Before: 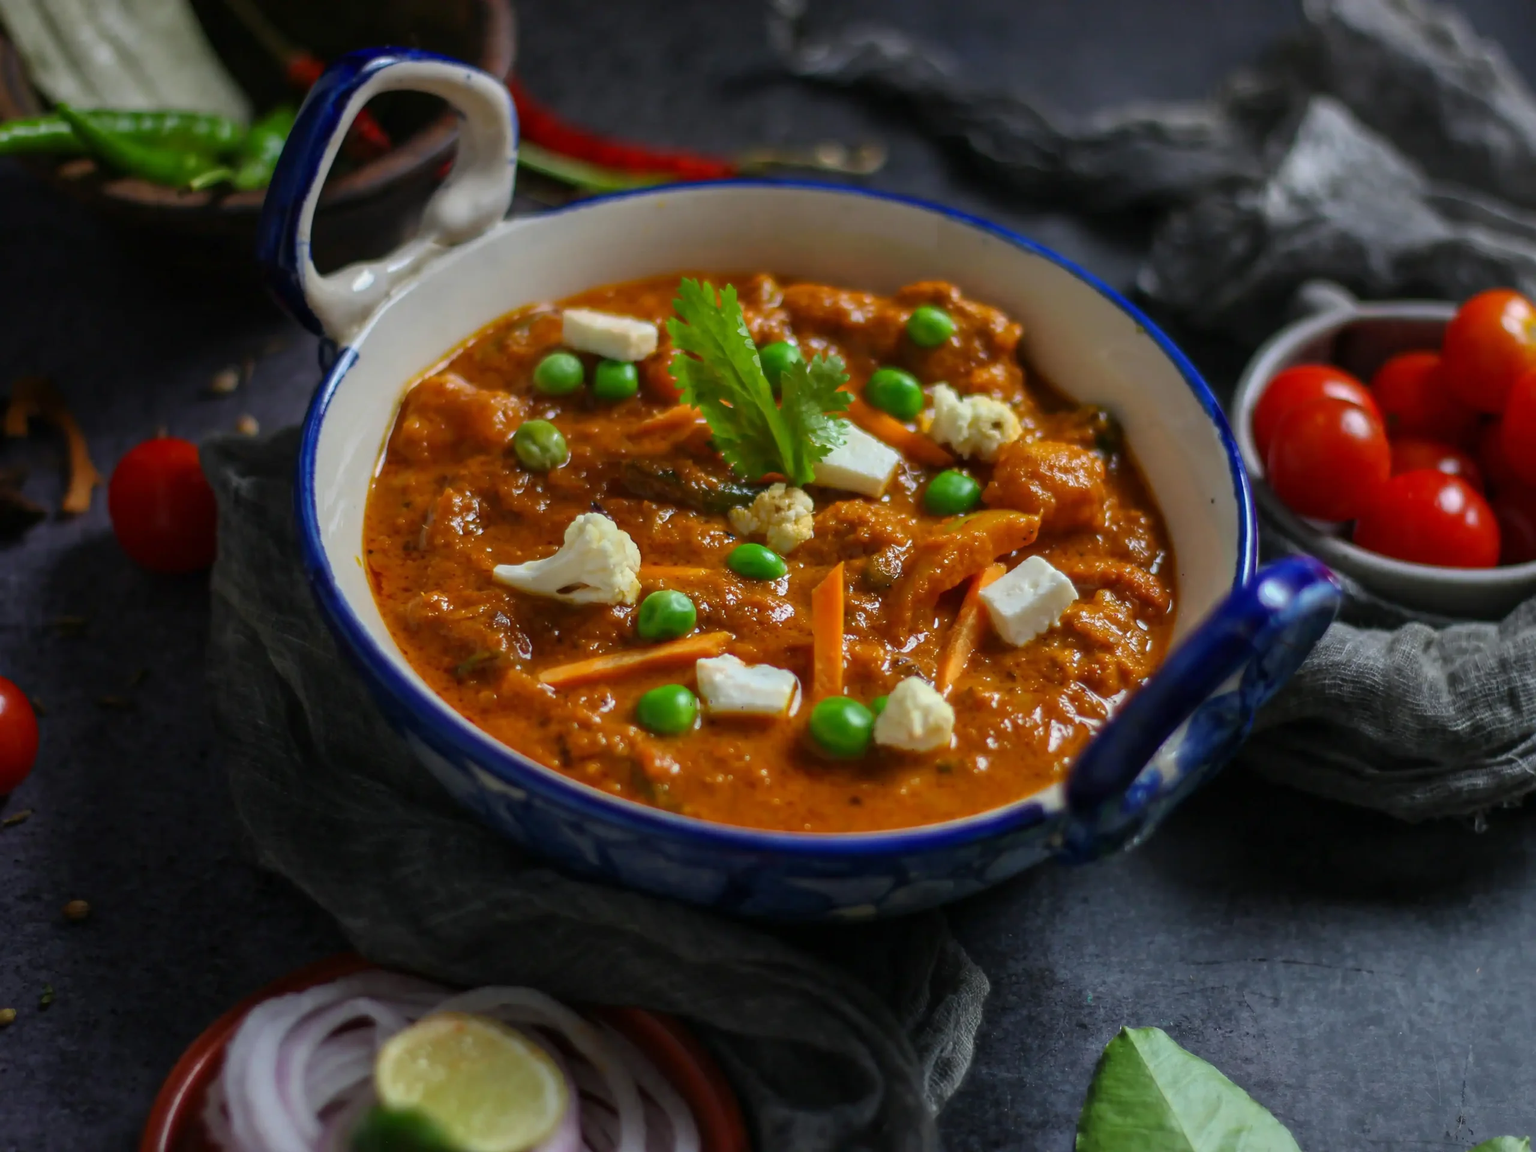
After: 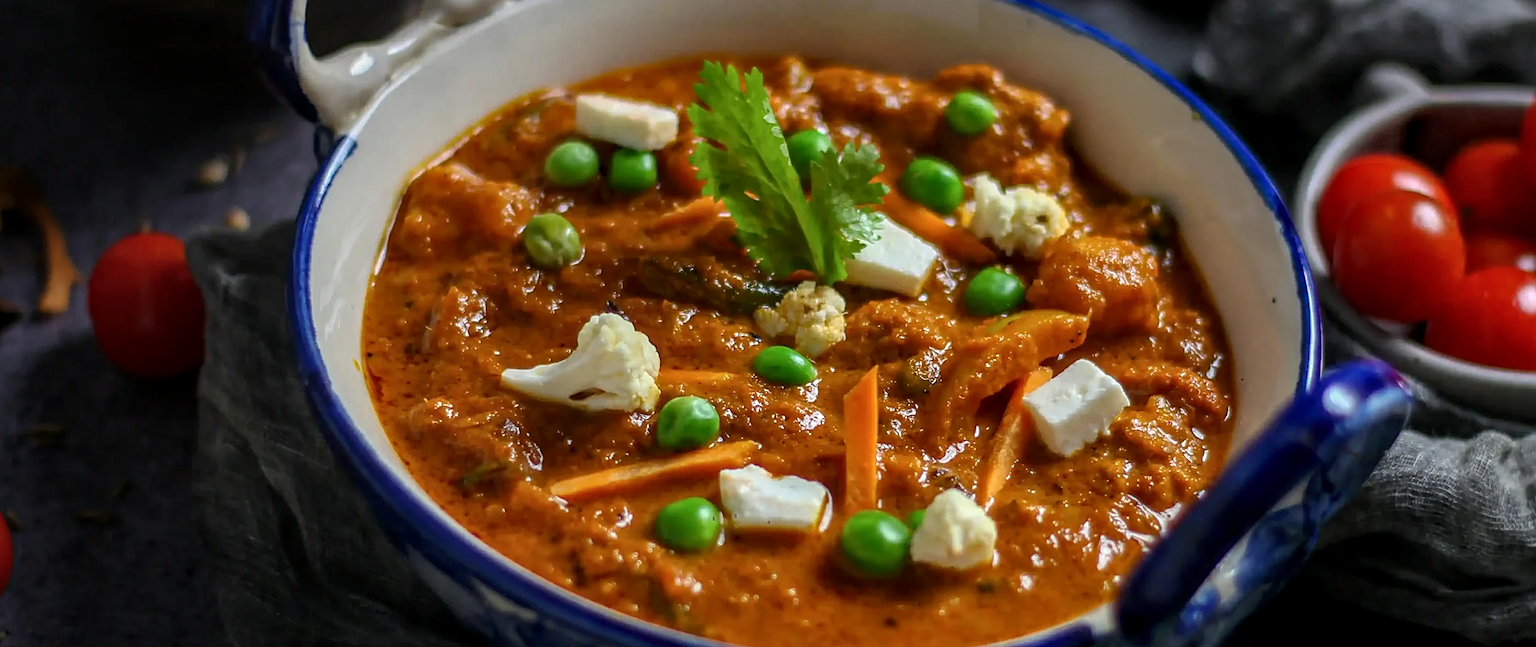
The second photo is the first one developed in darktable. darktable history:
sharpen: on, module defaults
crop: left 1.744%, top 19.225%, right 5.069%, bottom 28.357%
local contrast: detail 130%
